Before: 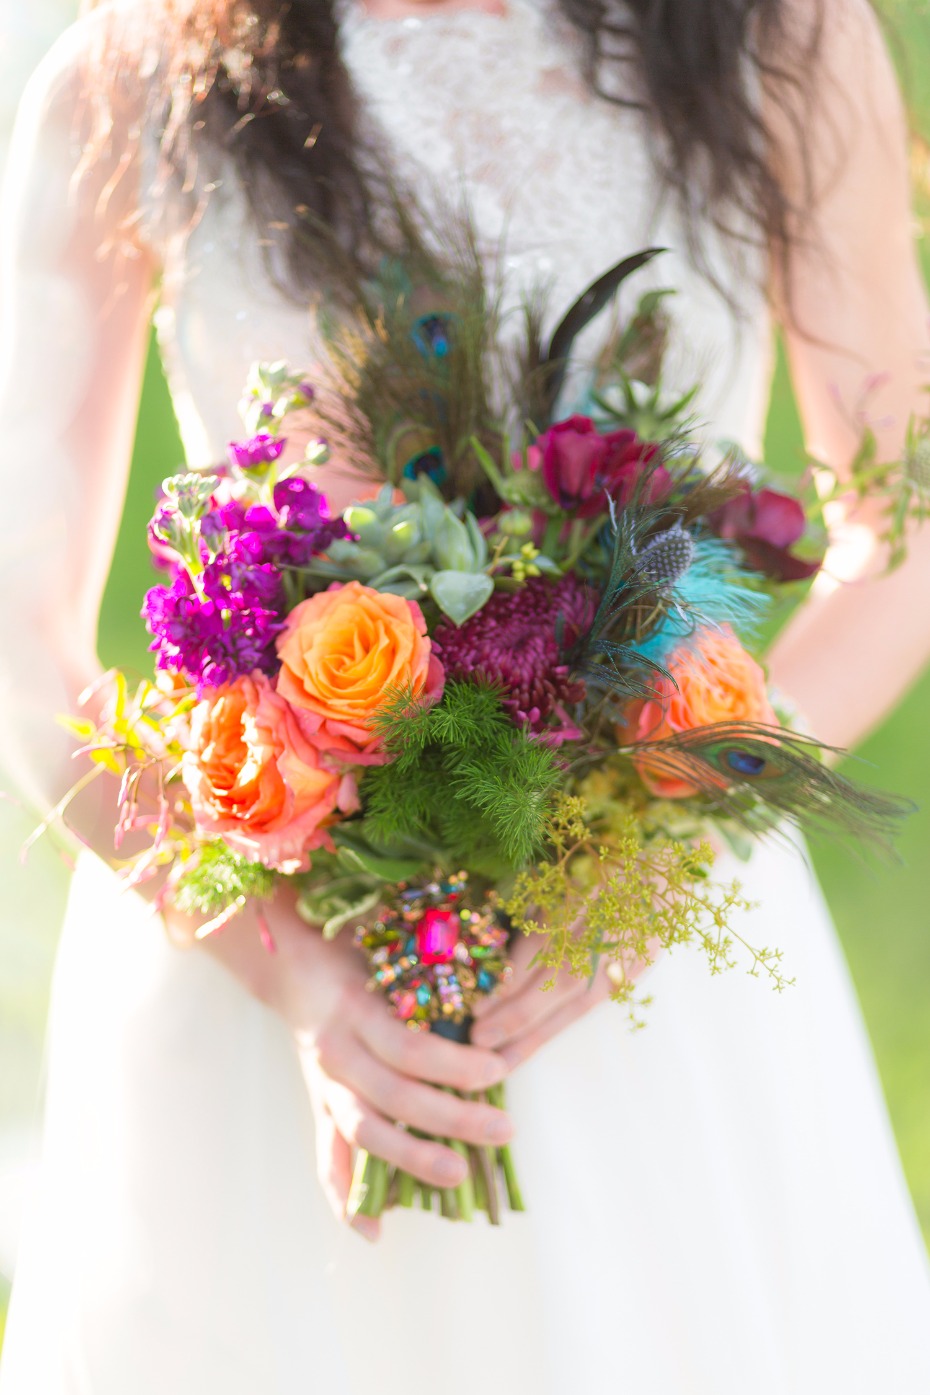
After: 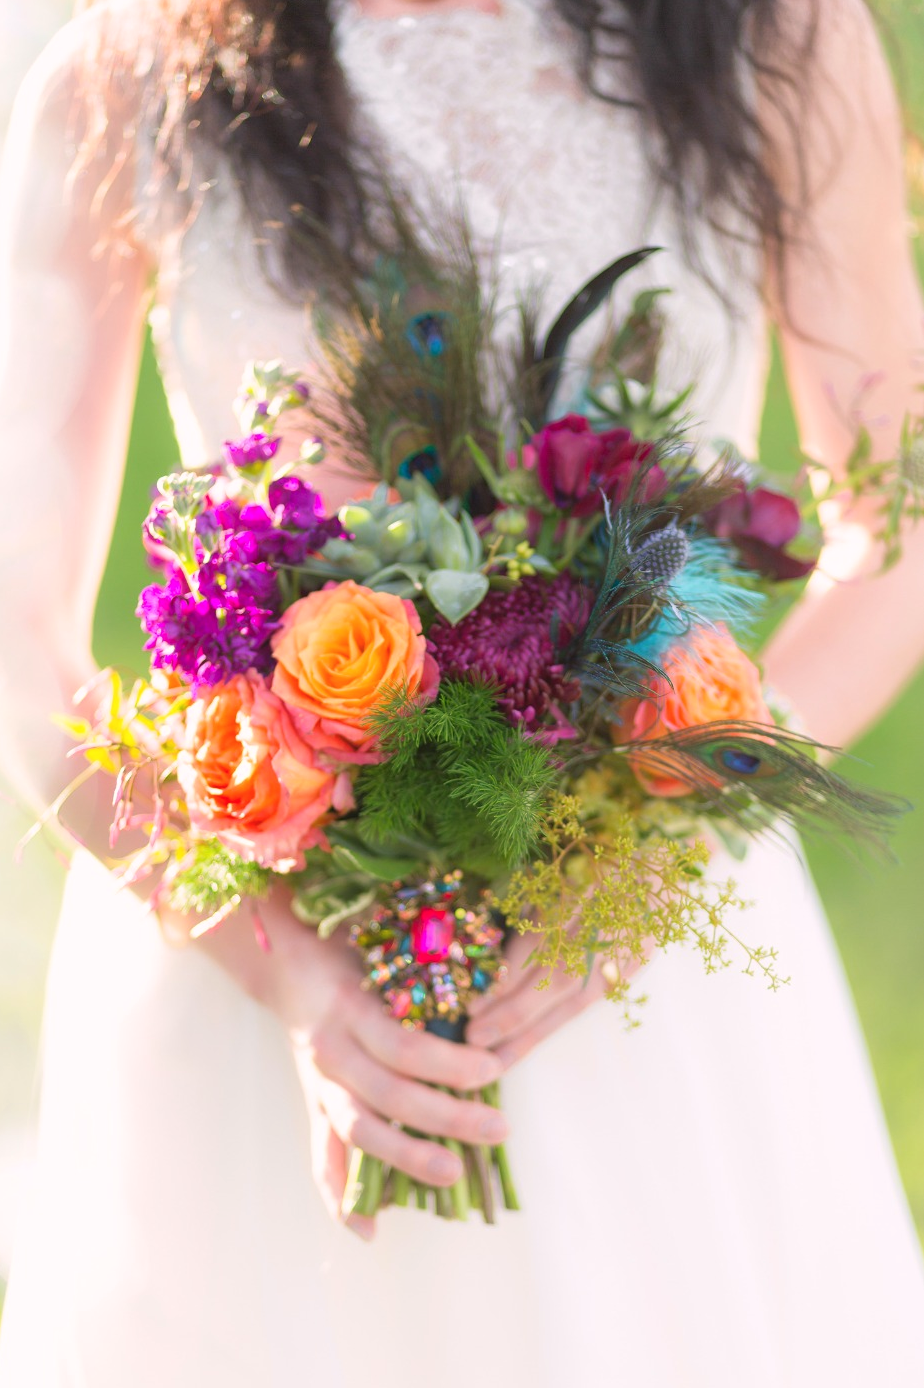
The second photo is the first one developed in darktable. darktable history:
crop and rotate: left 0.614%, top 0.179%, bottom 0.309%
color balance rgb: shadows lift › chroma 1.41%, shadows lift › hue 260°, power › chroma 0.5%, power › hue 260°, highlights gain › chroma 1%, highlights gain › hue 27°, saturation formula JzAzBz (2021)
tone equalizer: on, module defaults
